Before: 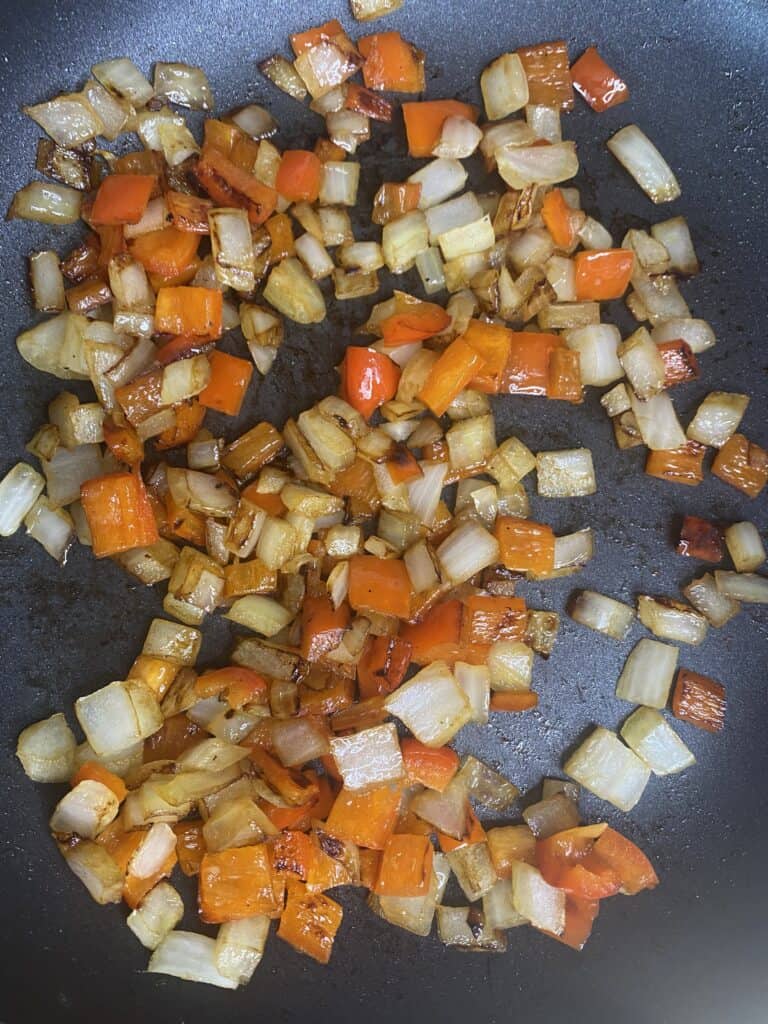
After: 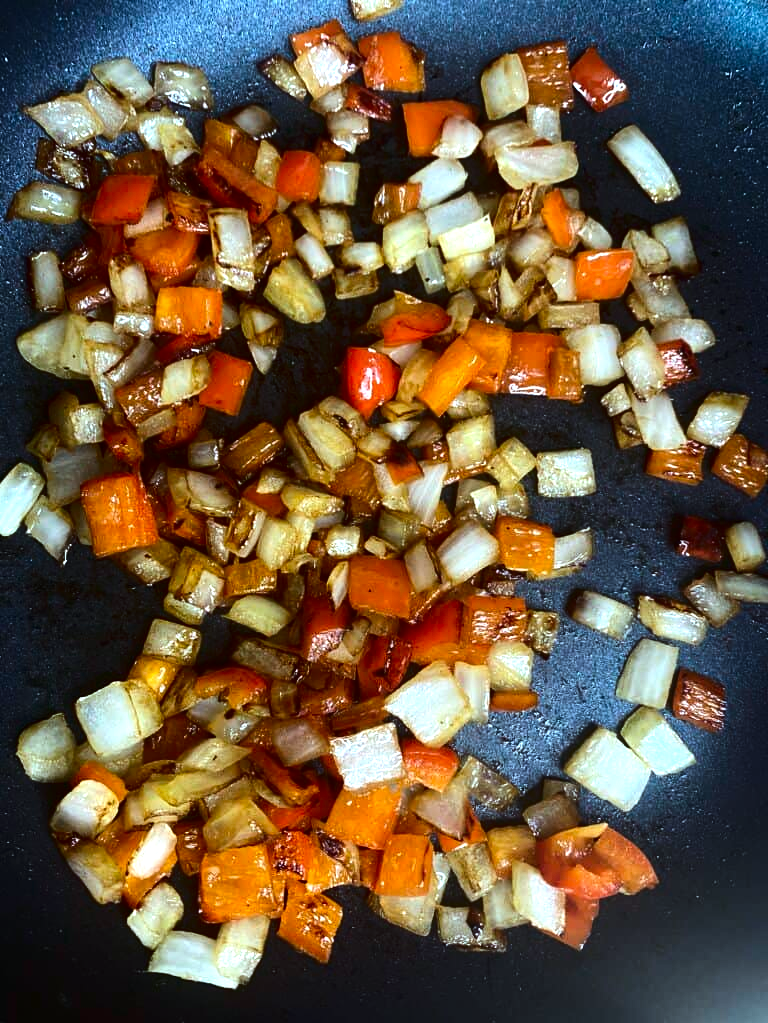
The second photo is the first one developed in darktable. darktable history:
tone equalizer: -8 EV -0.75 EV, -7 EV -0.7 EV, -6 EV -0.6 EV, -5 EV -0.4 EV, -3 EV 0.4 EV, -2 EV 0.6 EV, -1 EV 0.7 EV, +0 EV 0.75 EV, edges refinement/feathering 500, mask exposure compensation -1.57 EV, preserve details no
crop: bottom 0.071%
color correction: highlights a* -10.04, highlights b* -10.37
contrast brightness saturation: contrast 0.13, brightness -0.24, saturation 0.14
